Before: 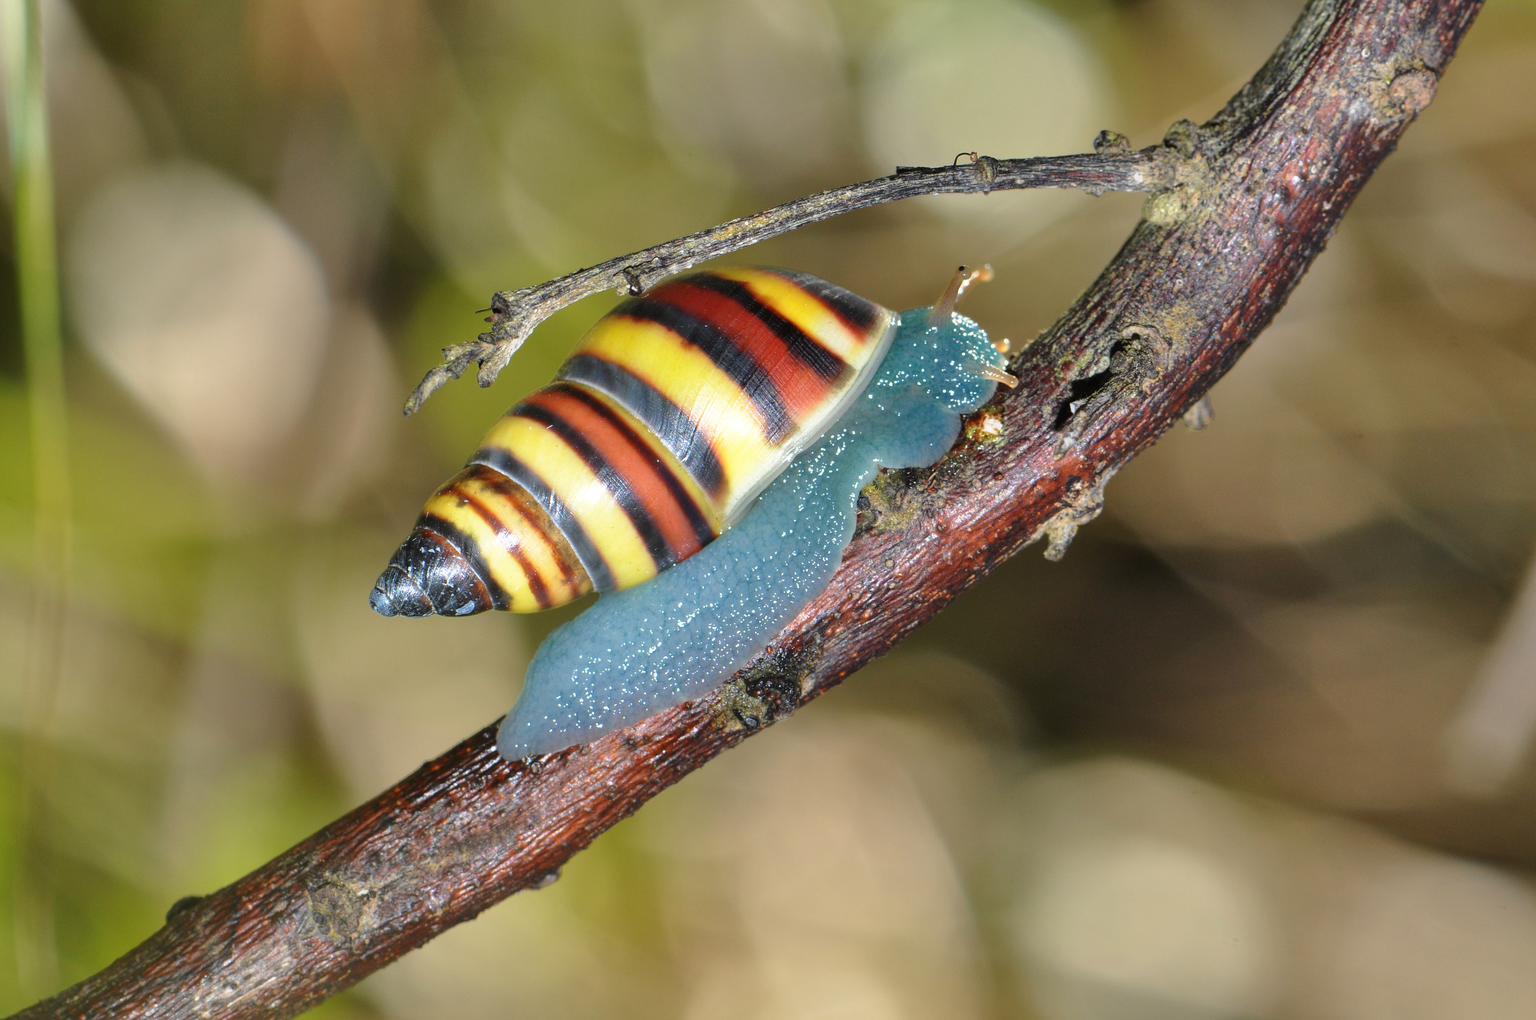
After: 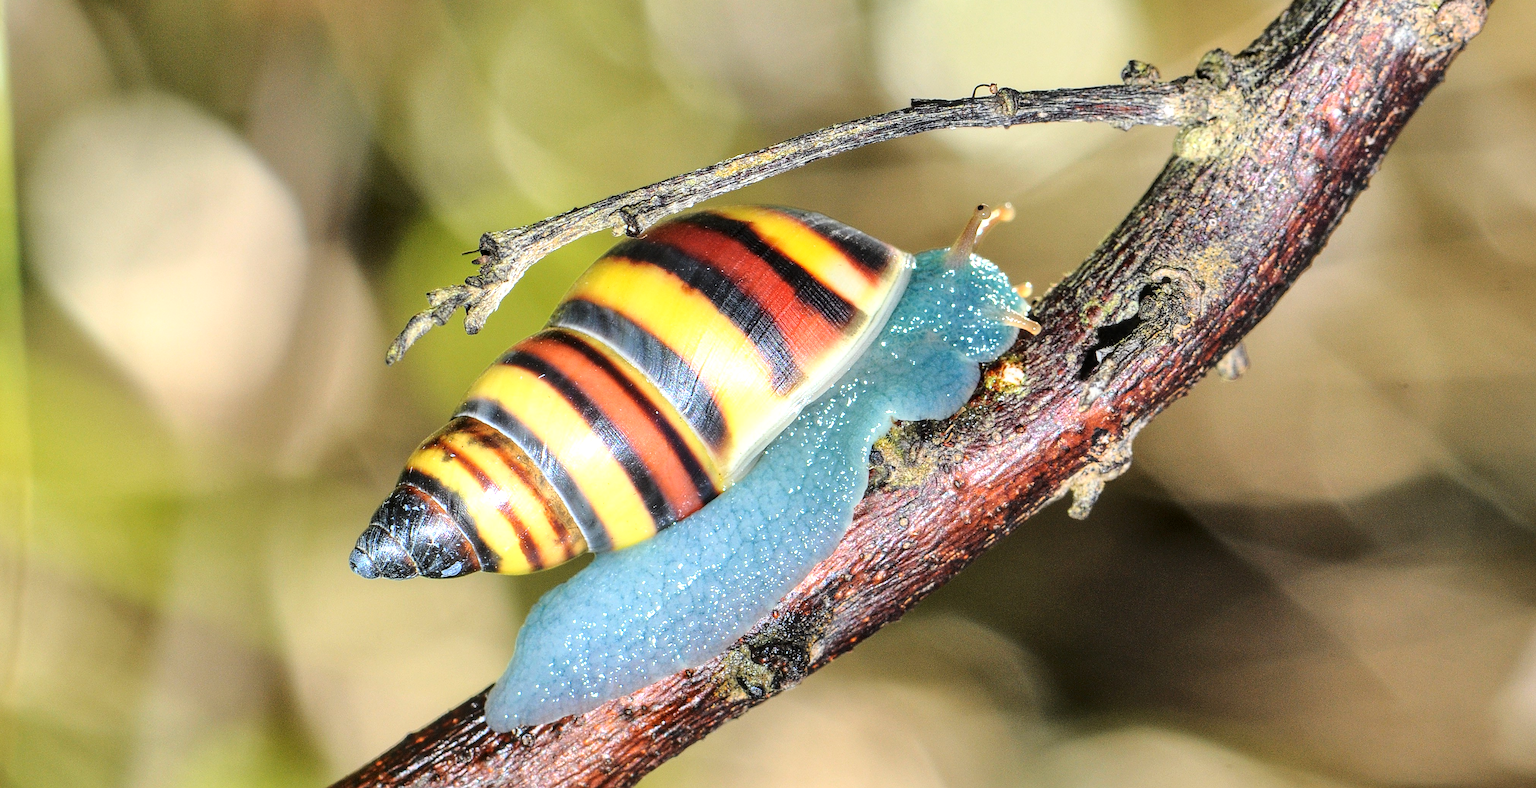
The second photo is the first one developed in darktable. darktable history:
crop: left 2.737%, top 7.287%, right 3.421%, bottom 20.179%
local contrast: detail 130%
sharpen: on, module defaults
base curve: curves: ch0 [(0, 0) (0.028, 0.03) (0.121, 0.232) (0.46, 0.748) (0.859, 0.968) (1, 1)]
tone equalizer: on, module defaults
